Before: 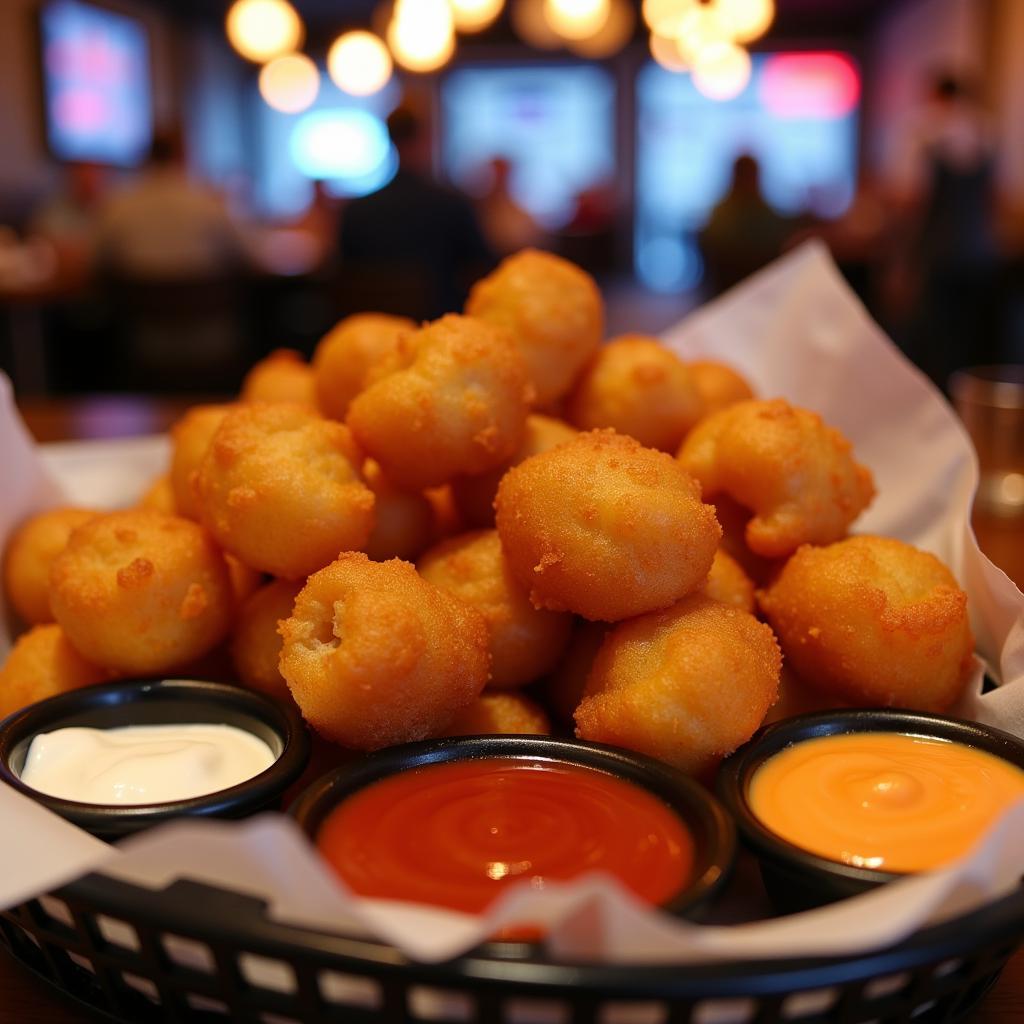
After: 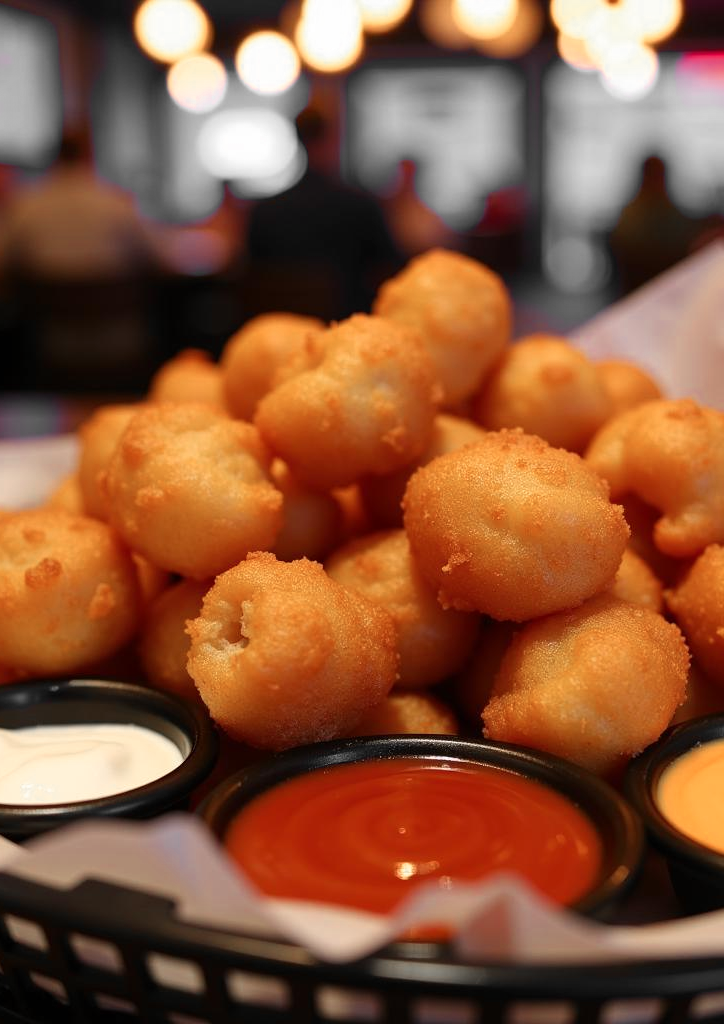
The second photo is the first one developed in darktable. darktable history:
crop and rotate: left 9.061%, right 20.142%
color zones: curves: ch0 [(0, 0.447) (0.184, 0.543) (0.323, 0.476) (0.429, 0.445) (0.571, 0.443) (0.714, 0.451) (0.857, 0.452) (1, 0.447)]; ch1 [(0, 0.464) (0.176, 0.46) (0.287, 0.177) (0.429, 0.002) (0.571, 0) (0.714, 0) (0.857, 0) (1, 0.464)], mix 20%
